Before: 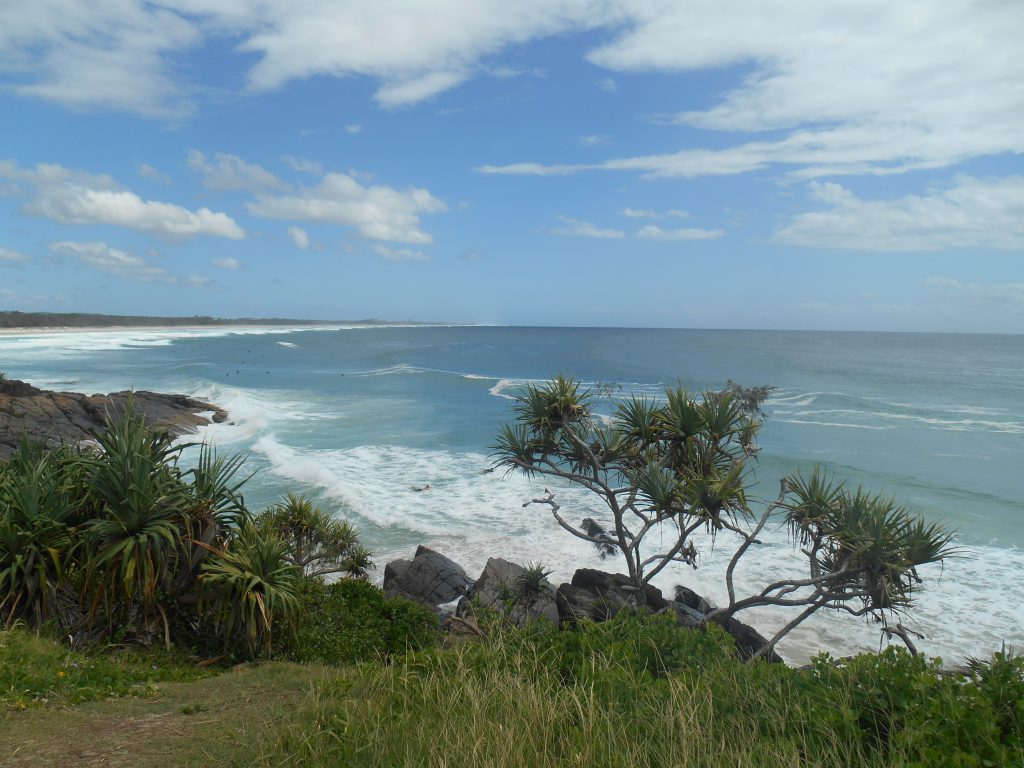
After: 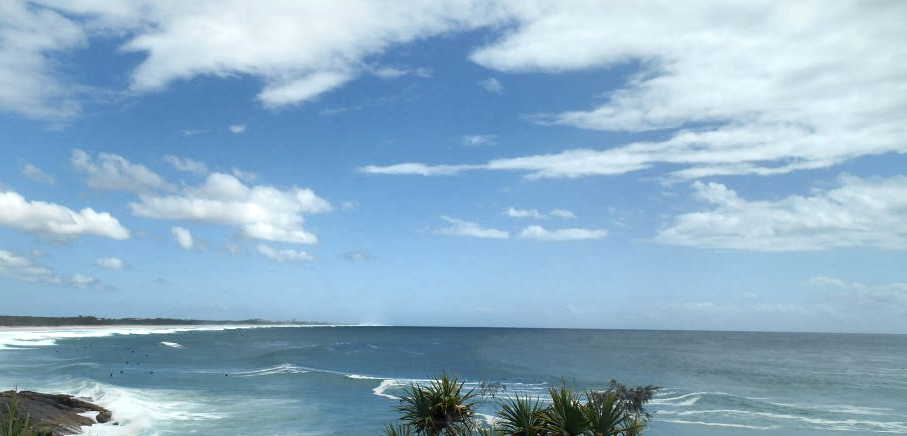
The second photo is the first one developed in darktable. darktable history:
exposure: exposure 0.129 EV, compensate exposure bias true, compensate highlight preservation false
crop and rotate: left 11.415%, bottom 43.125%
local contrast: mode bilateral grid, contrast 43, coarseness 68, detail 213%, midtone range 0.2
